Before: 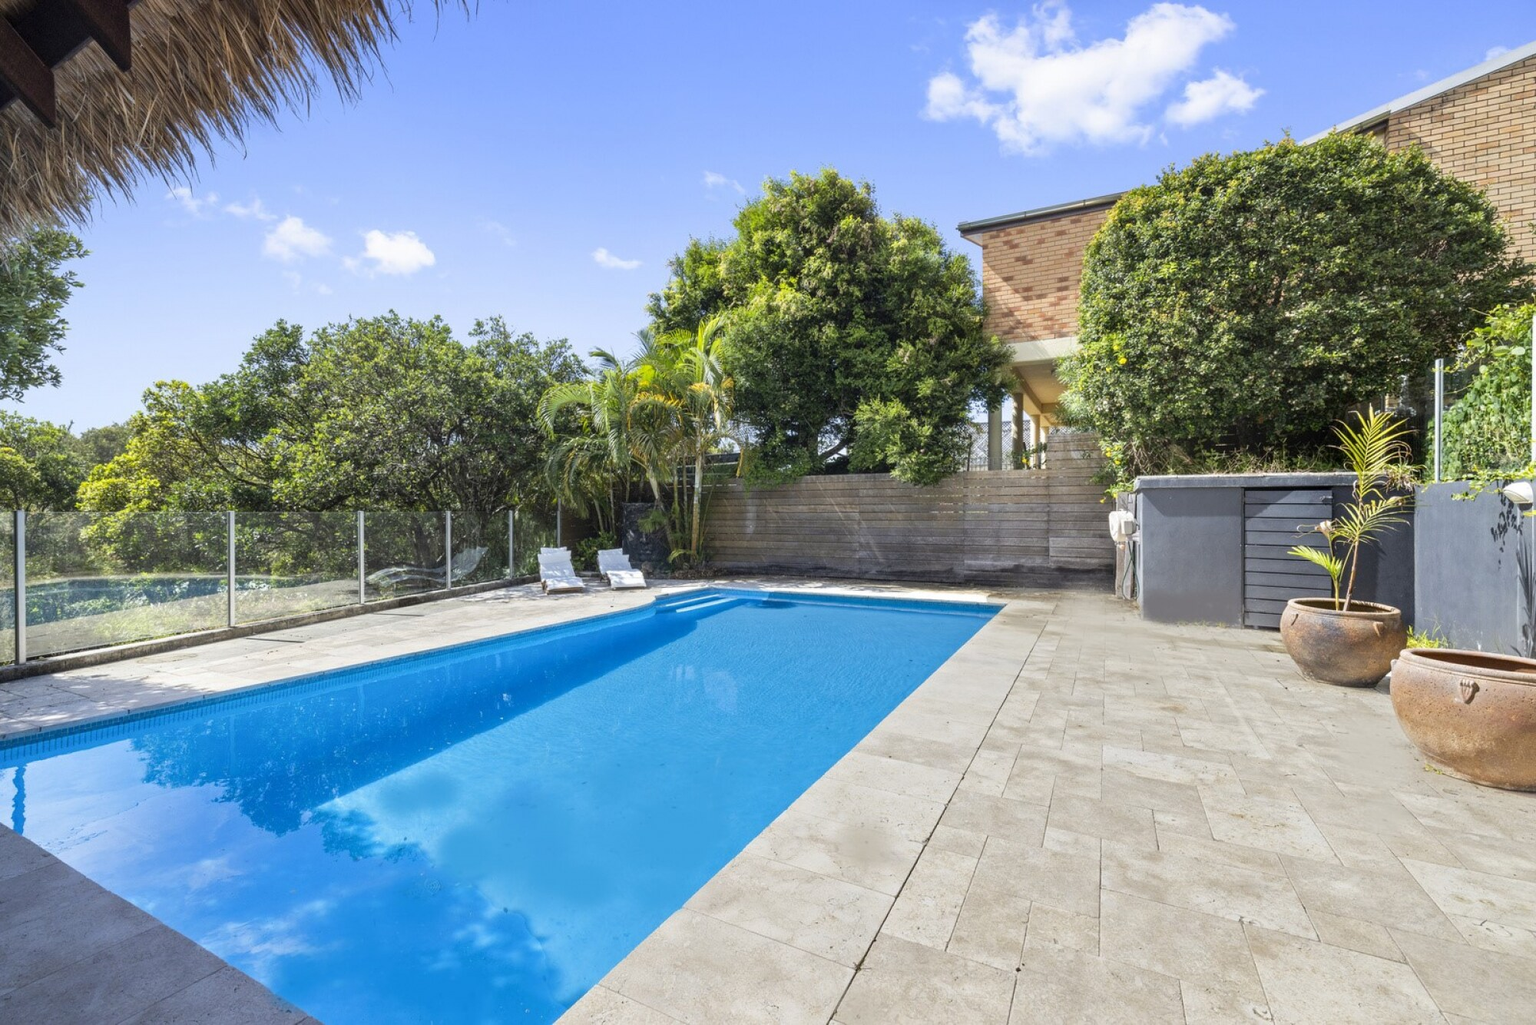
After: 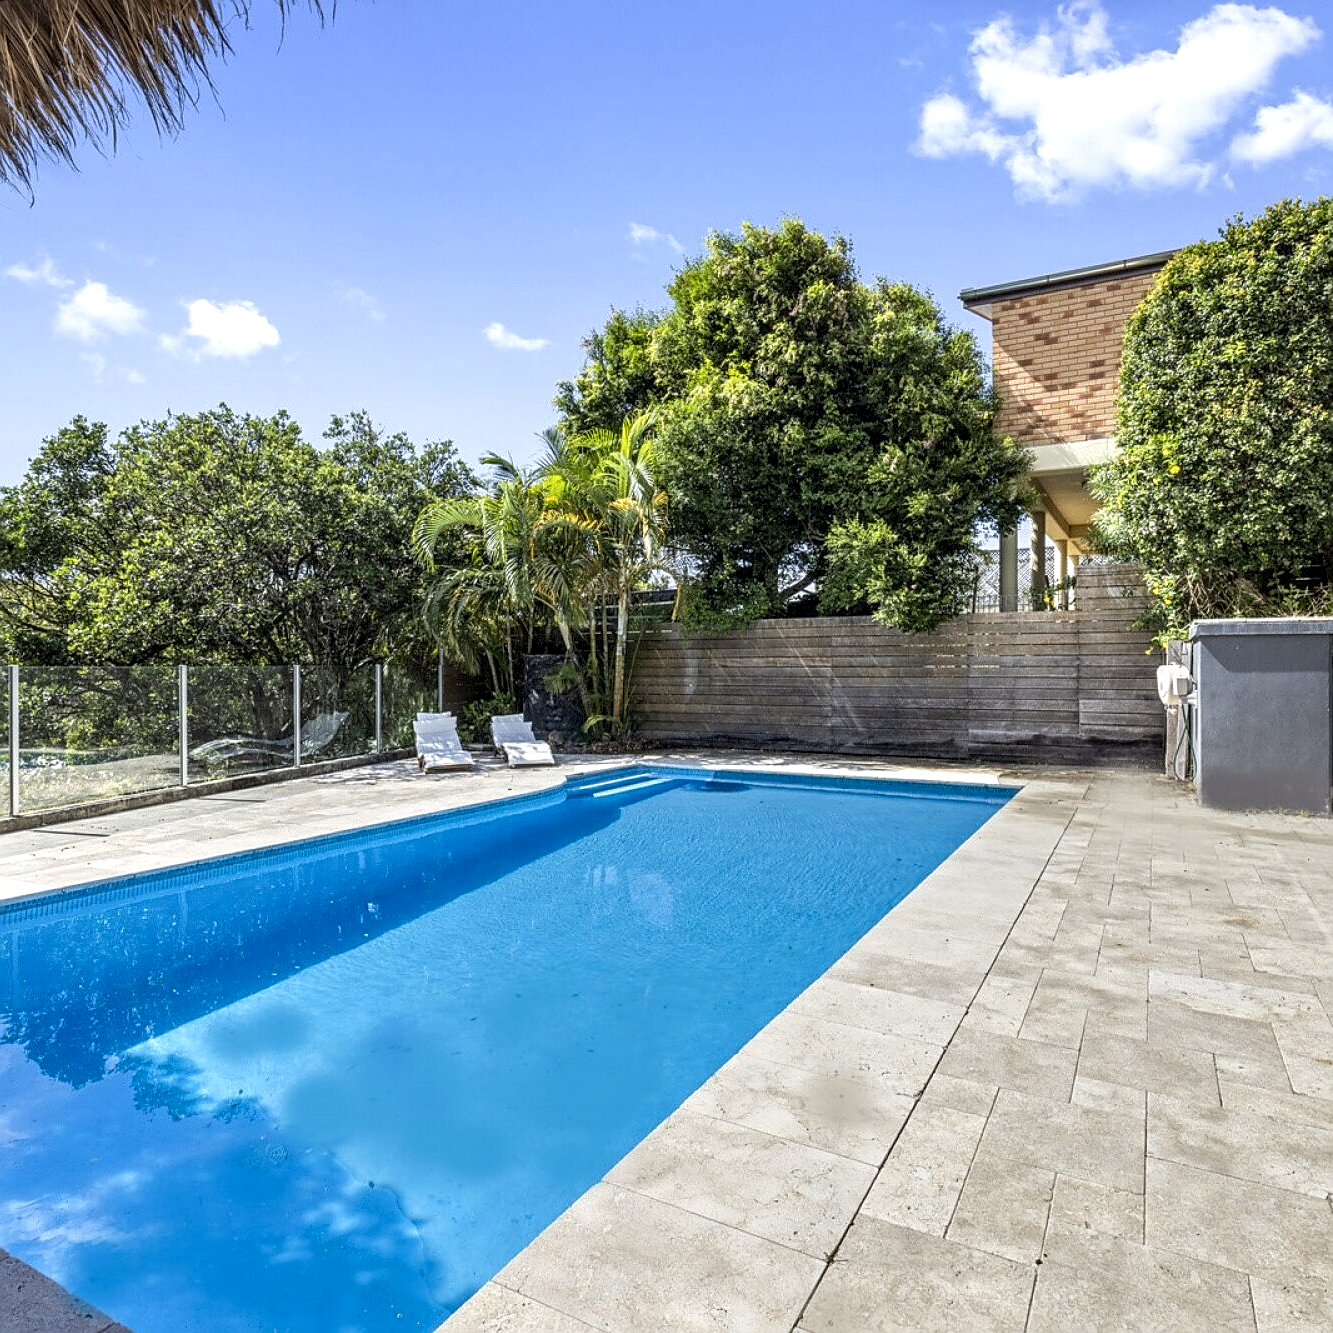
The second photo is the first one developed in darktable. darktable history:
local contrast: detail 150%
sharpen: on, module defaults
crop and rotate: left 14.385%, right 18.948%
